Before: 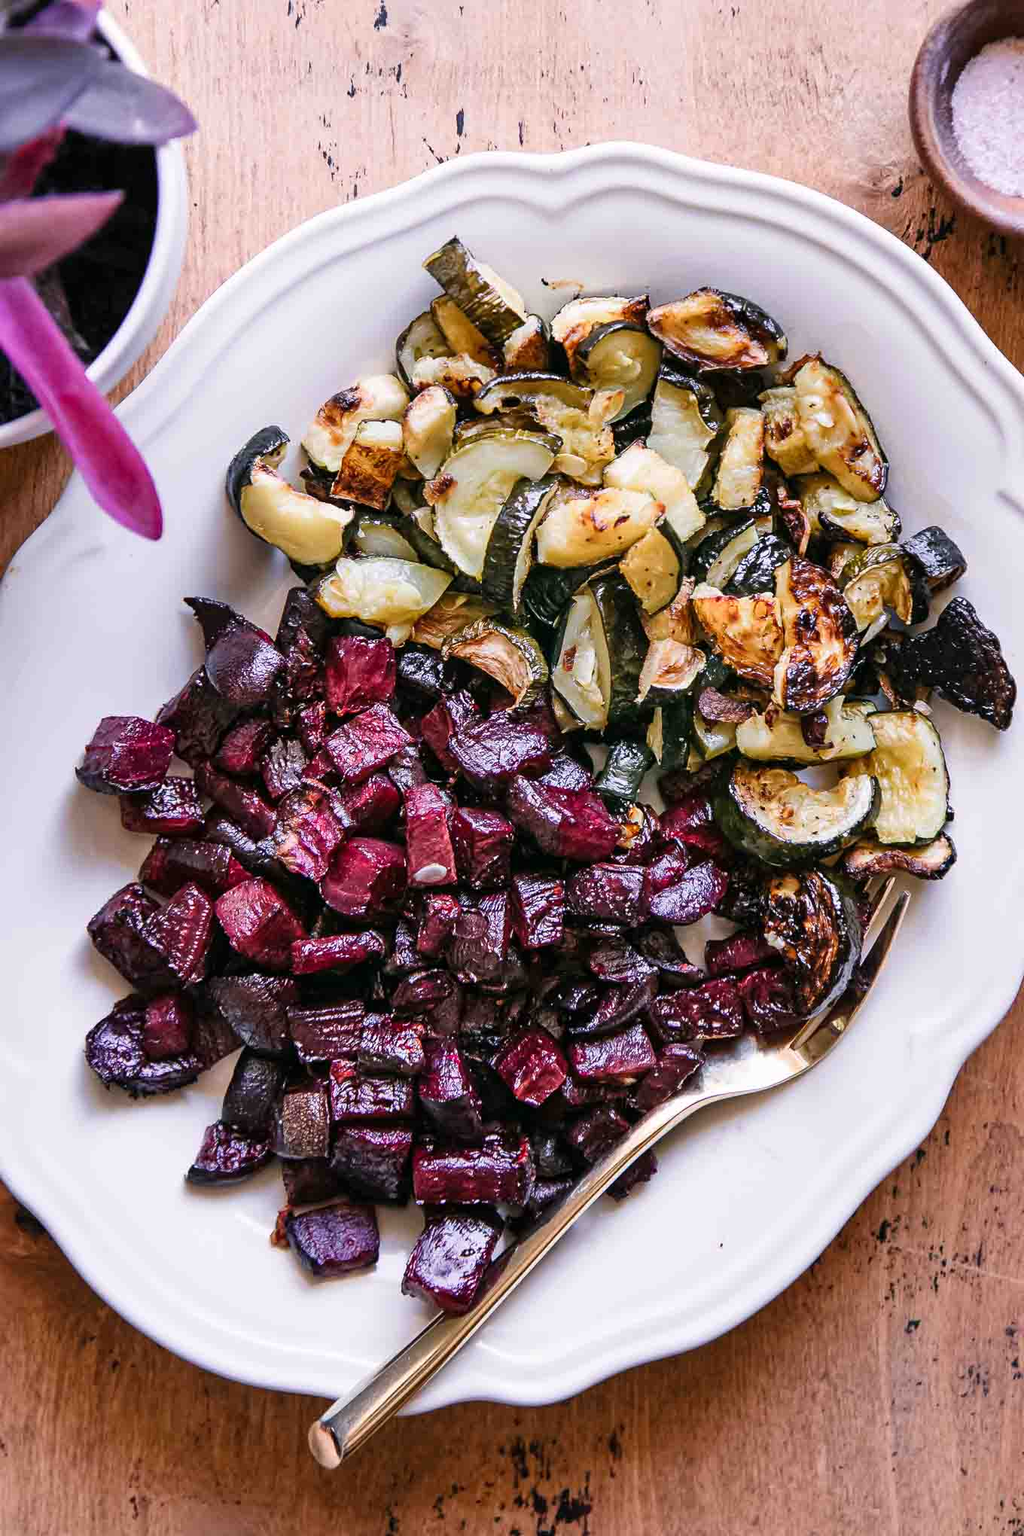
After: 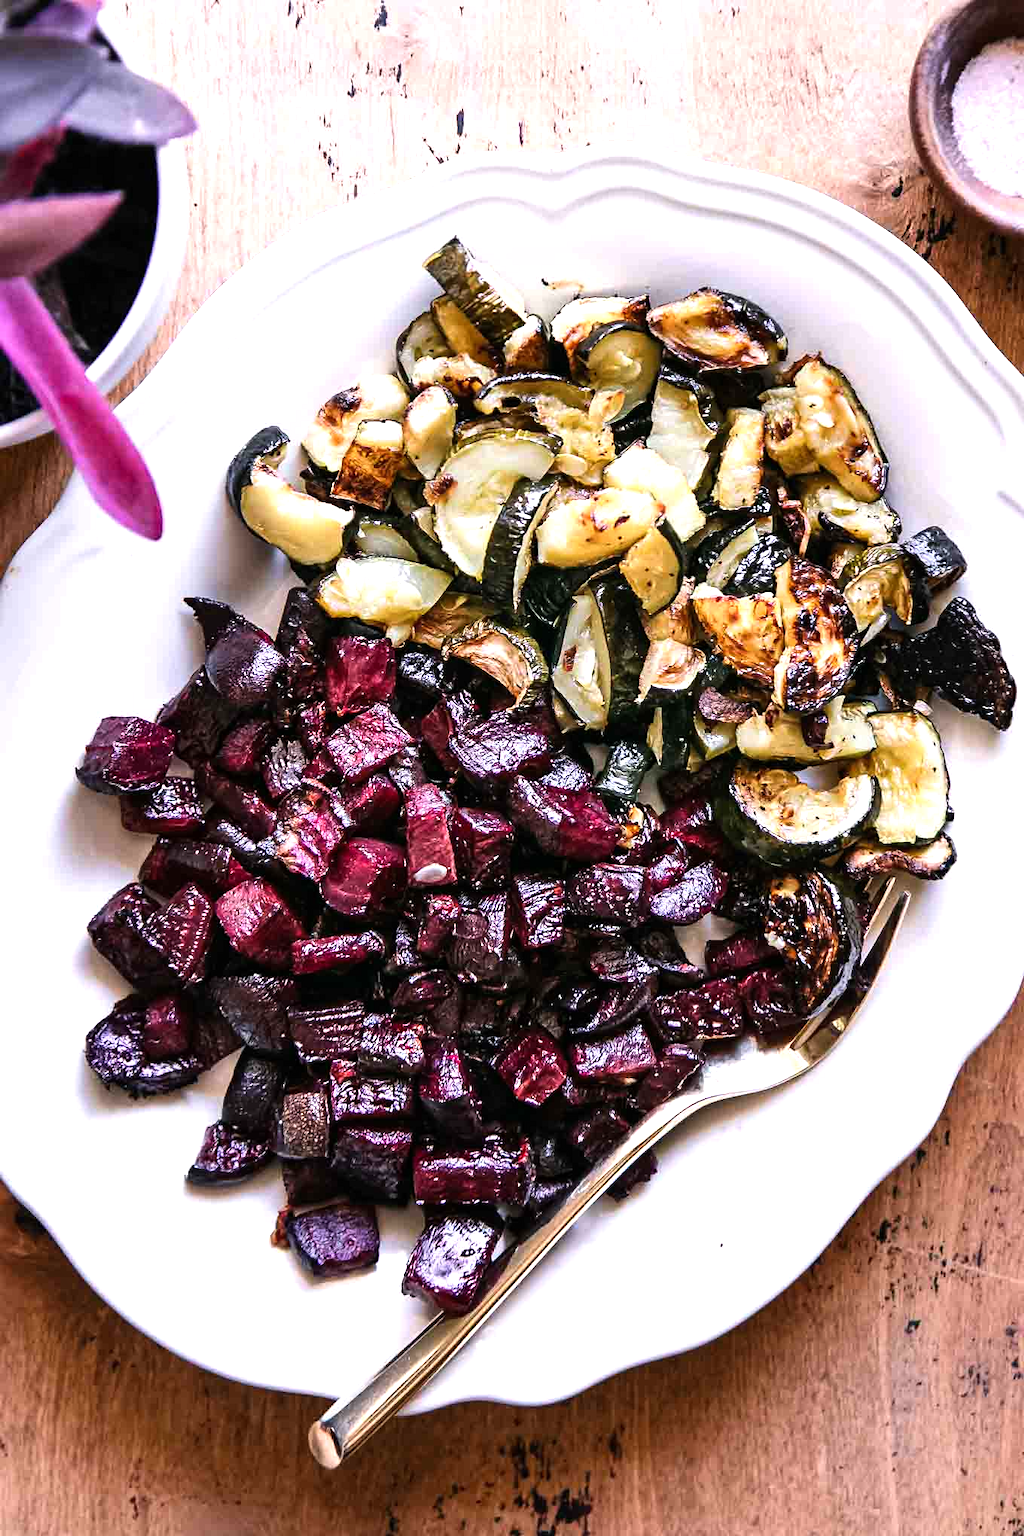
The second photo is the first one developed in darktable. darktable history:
exposure: compensate exposure bias true, compensate highlight preservation false
tone equalizer: -8 EV -0.751 EV, -7 EV -0.676 EV, -6 EV -0.626 EV, -5 EV -0.384 EV, -3 EV 0.378 EV, -2 EV 0.6 EV, -1 EV 0.68 EV, +0 EV 0.758 EV, edges refinement/feathering 500, mask exposure compensation -1.57 EV, preserve details guided filter
